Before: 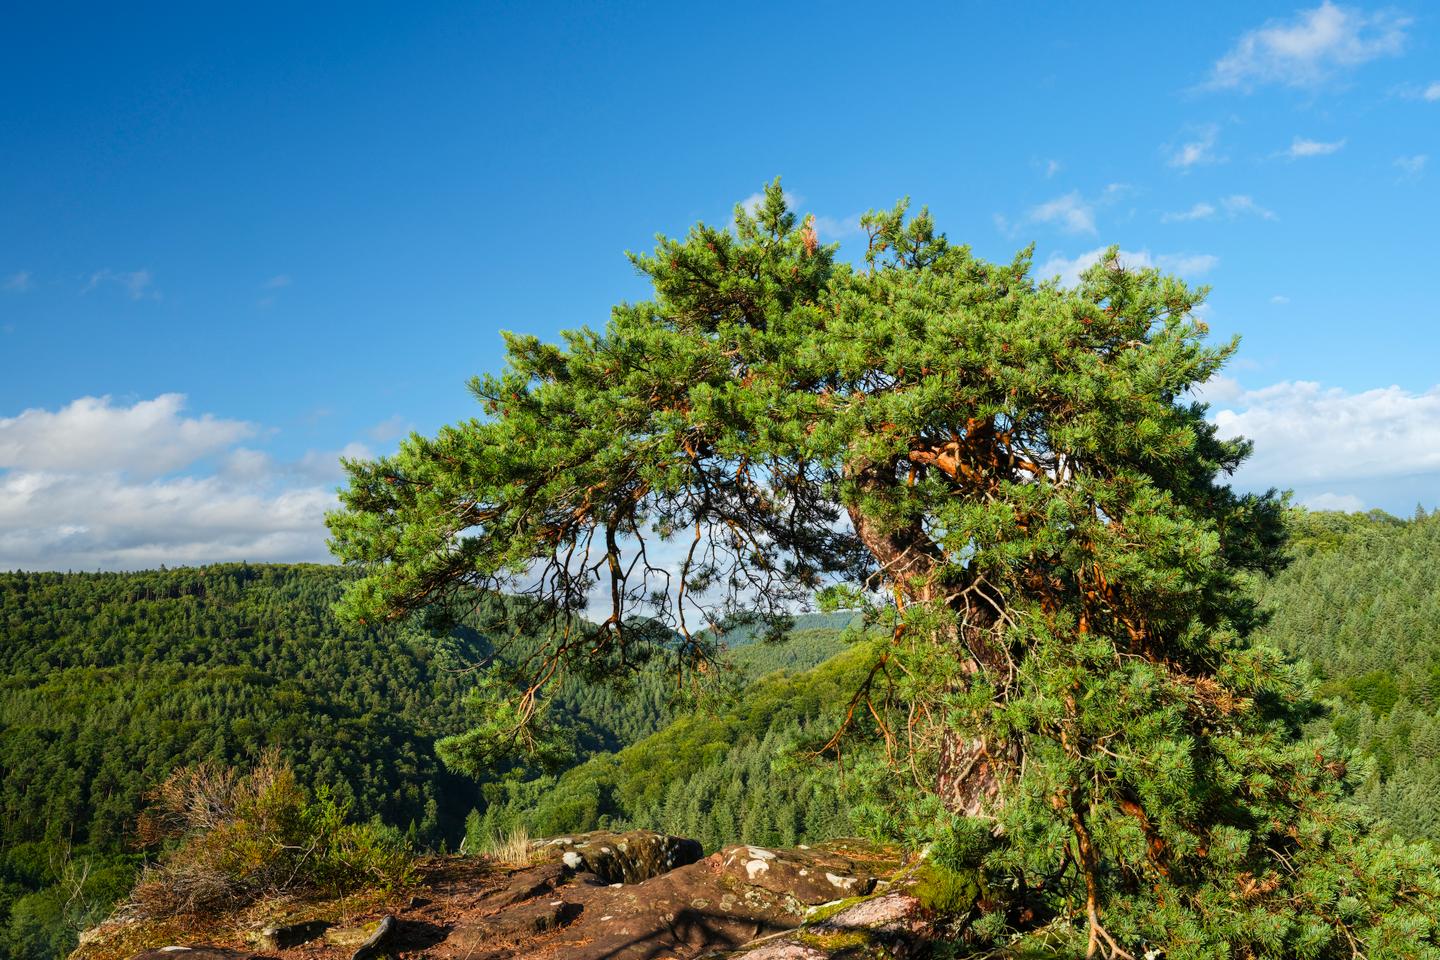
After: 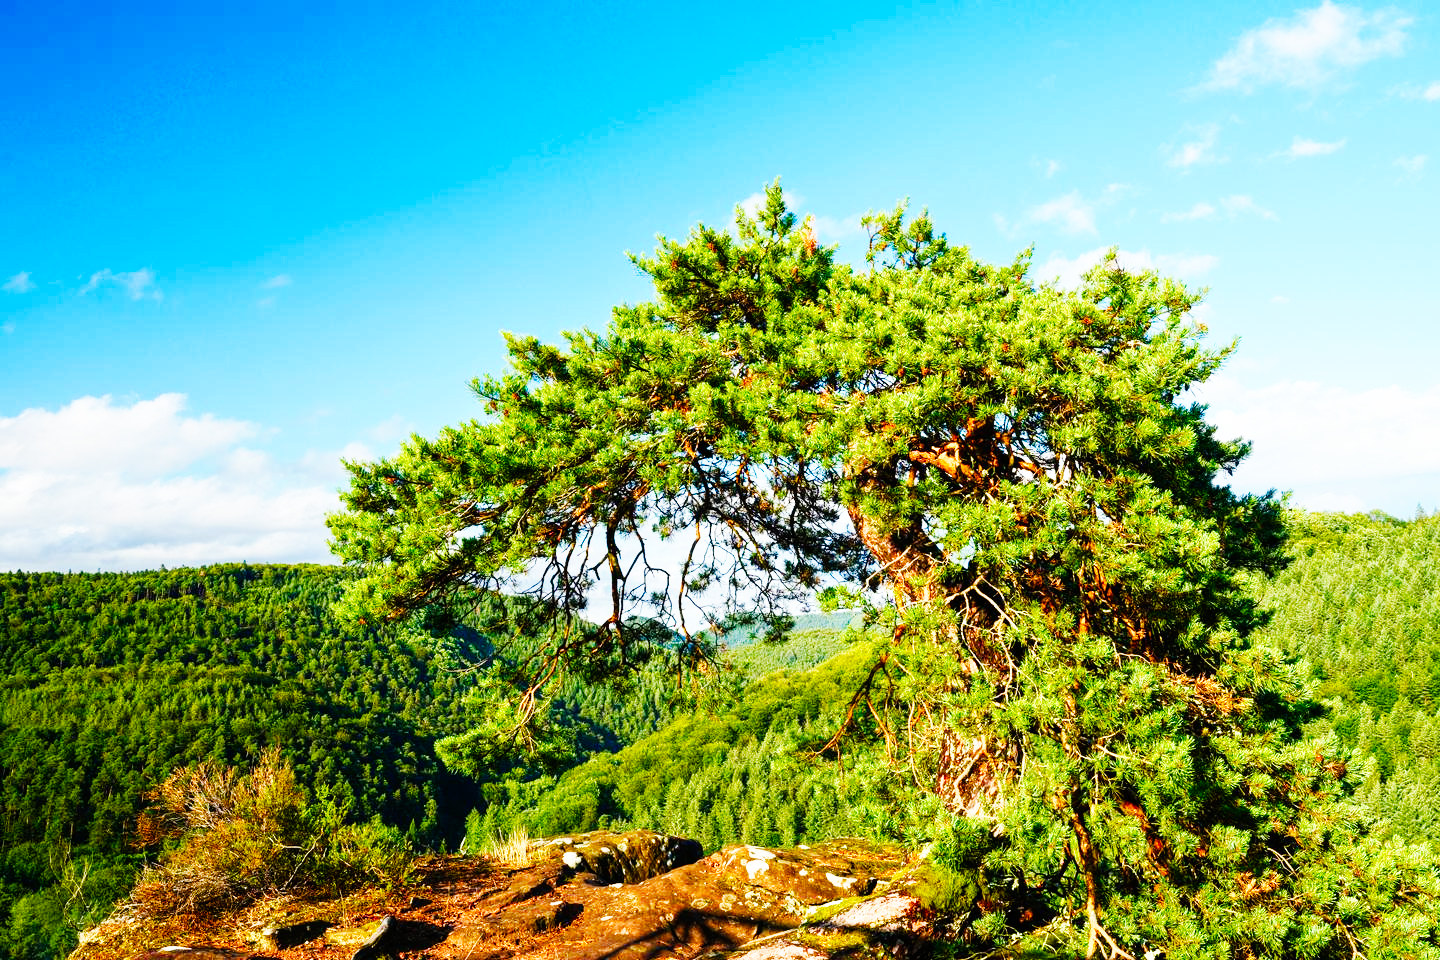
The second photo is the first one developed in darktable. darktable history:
color balance rgb: perceptual saturation grading › global saturation 20%, perceptual saturation grading › highlights -25%, perceptual saturation grading › shadows 50%
base curve: curves: ch0 [(0, 0) (0.007, 0.004) (0.027, 0.03) (0.046, 0.07) (0.207, 0.54) (0.442, 0.872) (0.673, 0.972) (1, 1)], preserve colors none
